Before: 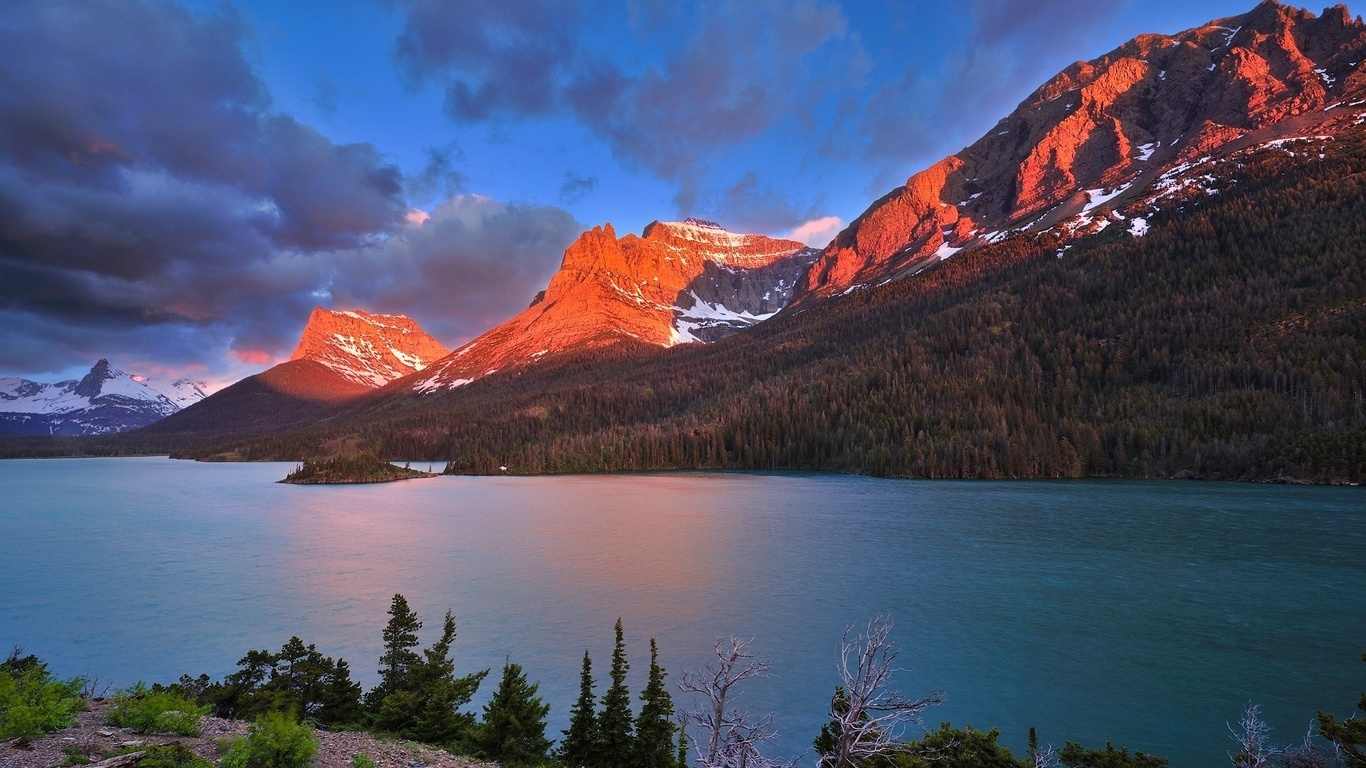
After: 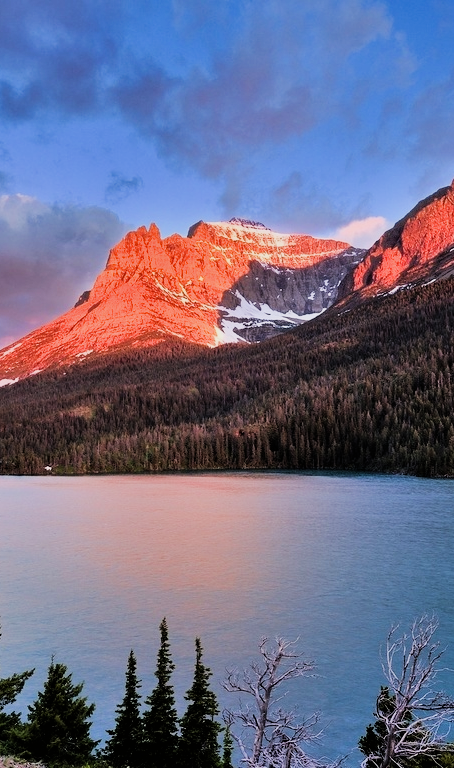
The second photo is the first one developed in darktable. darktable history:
crop: left 33.36%, right 33.36%
filmic rgb: black relative exposure -5 EV, hardness 2.88, contrast 1.3, highlights saturation mix -30%
shadows and highlights: white point adjustment -3.64, highlights -63.34, highlights color adjustment 42%, soften with gaussian
exposure: exposure 0.6 EV, compensate highlight preservation false
tone equalizer: on, module defaults
